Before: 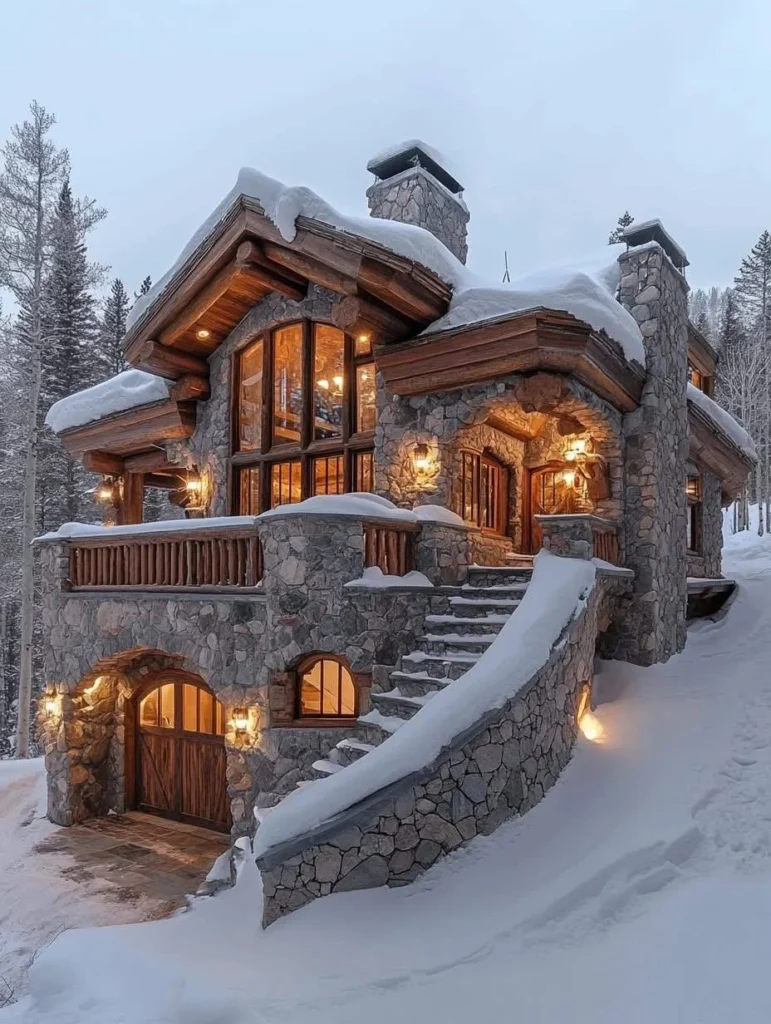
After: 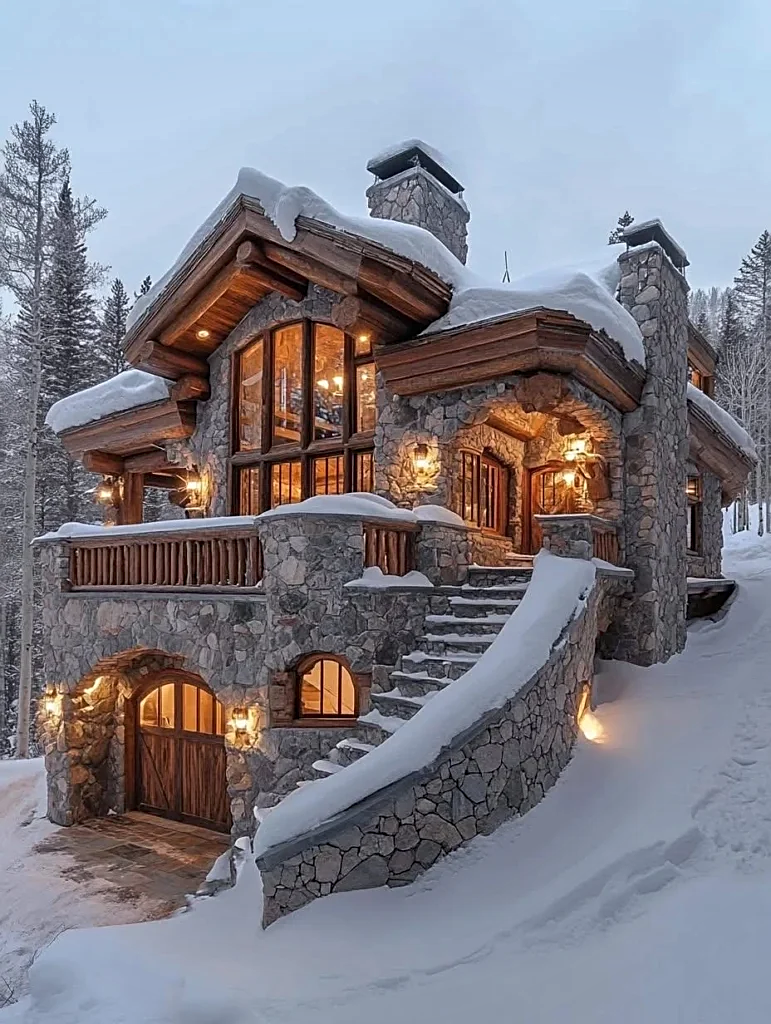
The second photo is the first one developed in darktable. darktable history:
shadows and highlights: soften with gaussian
sharpen: radius 1.967
